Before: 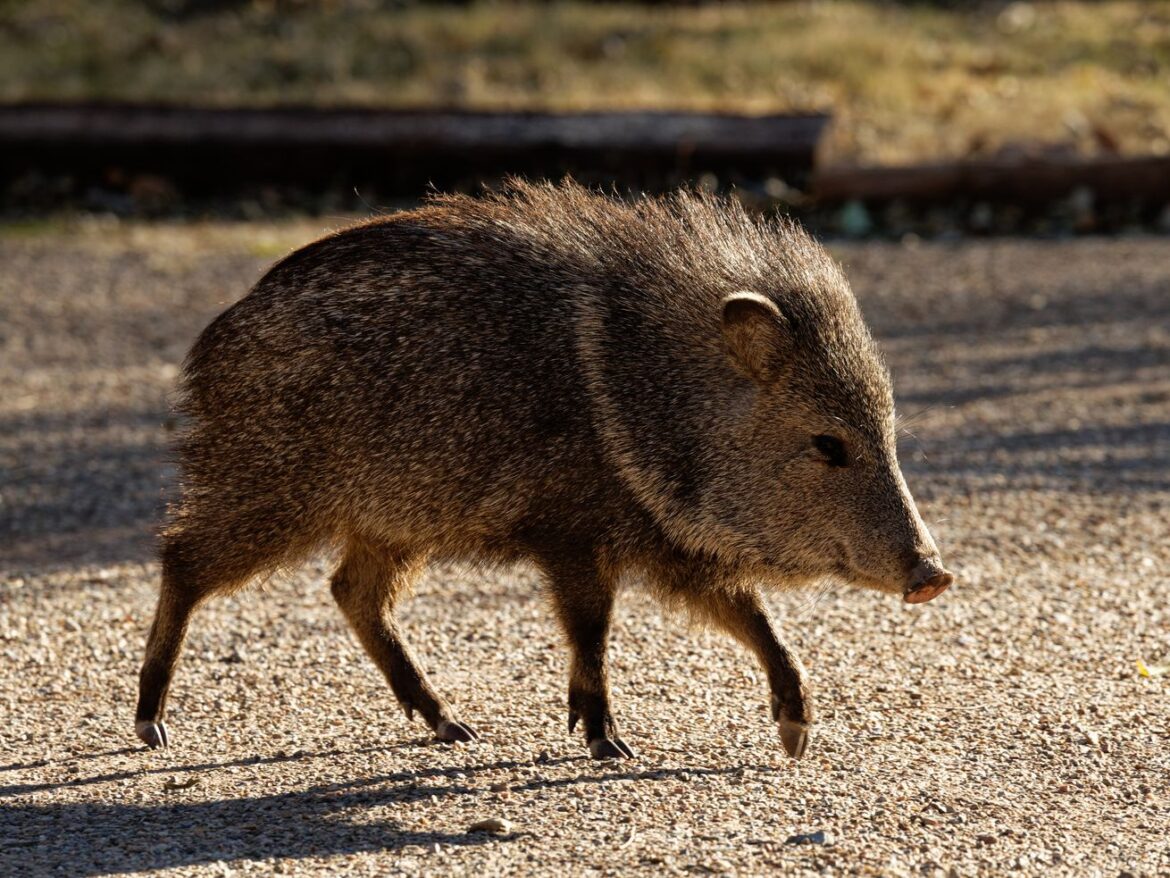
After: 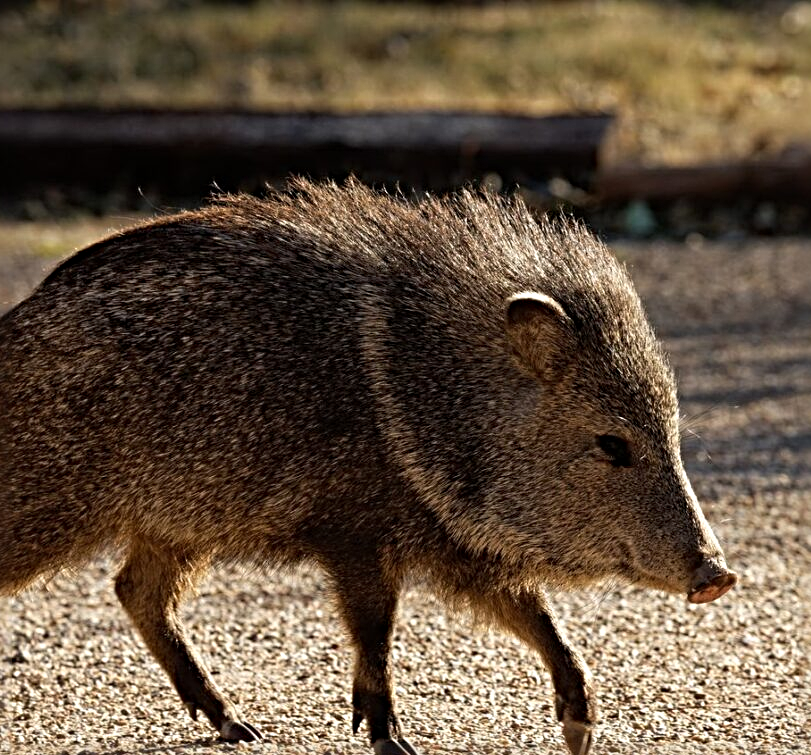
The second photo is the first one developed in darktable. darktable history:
crop: left 18.479%, right 12.2%, bottom 13.971%
sharpen: radius 4.883
